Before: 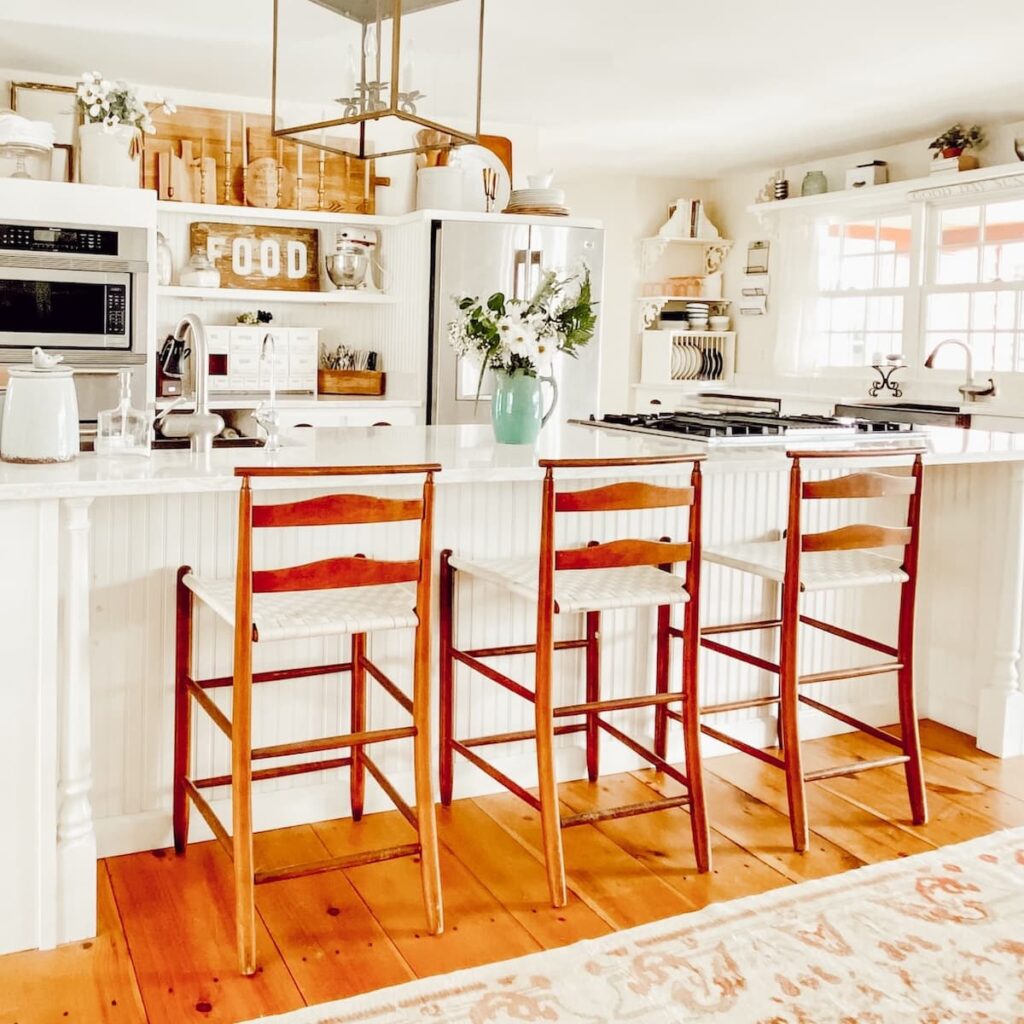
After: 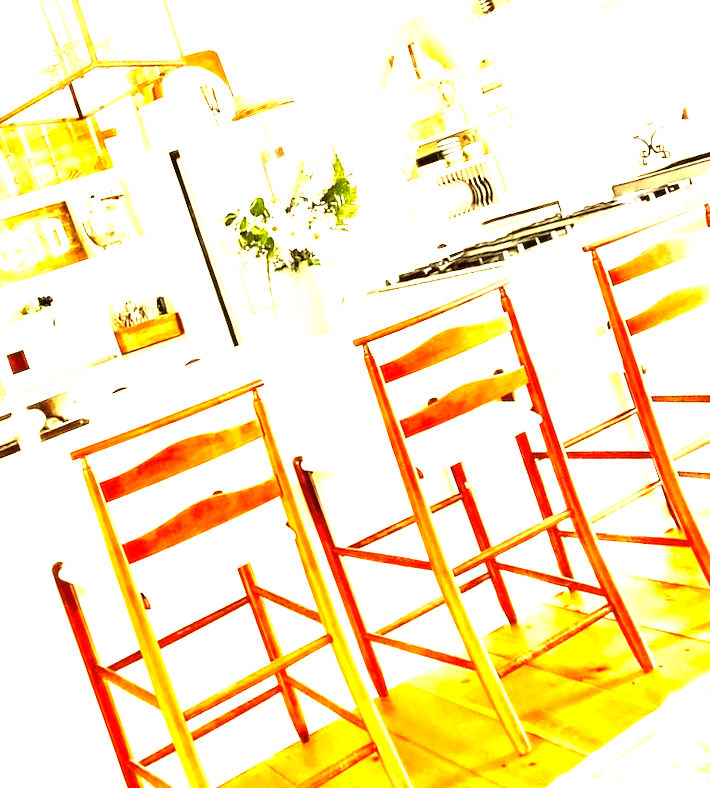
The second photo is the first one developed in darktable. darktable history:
exposure: exposure 2.19 EV, compensate exposure bias true, compensate highlight preservation false
tone equalizer: on, module defaults
crop and rotate: angle 20.2°, left 6.808%, right 4.121%, bottom 1.164%
color correction: highlights a* 0.115, highlights b* 29.33, shadows a* -0.206, shadows b* 21.32
